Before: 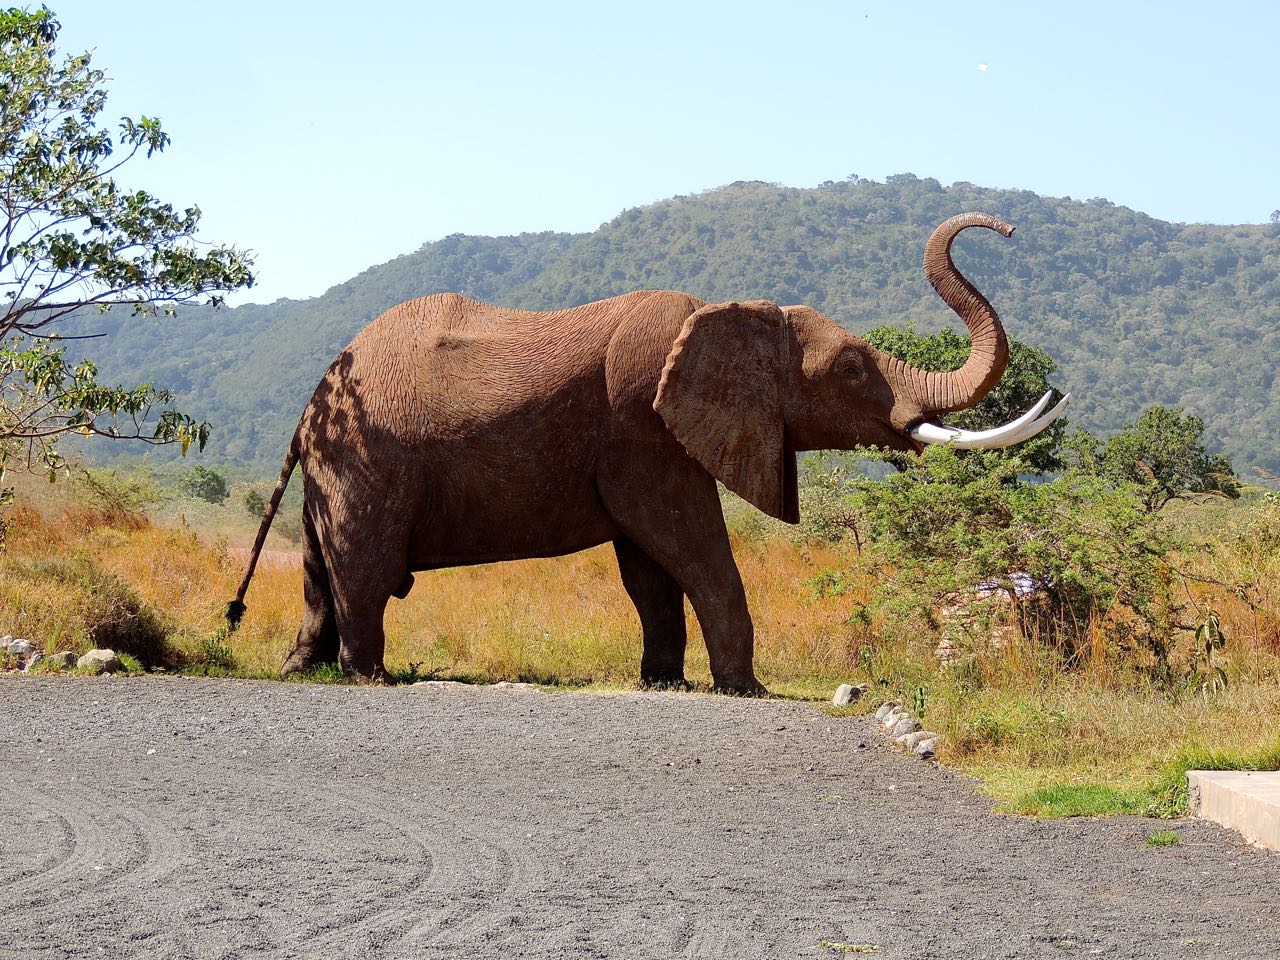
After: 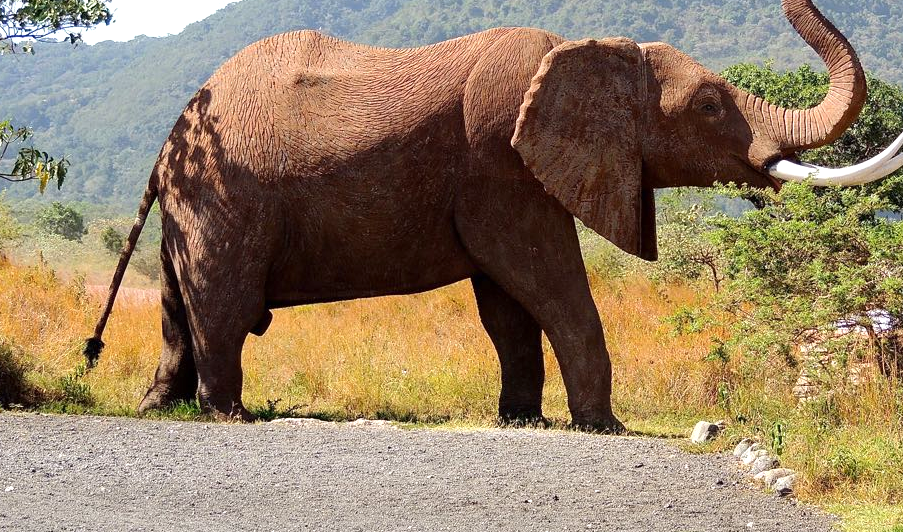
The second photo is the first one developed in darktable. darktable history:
crop: left 11.157%, top 27.495%, right 18.264%, bottom 17.054%
exposure: exposure 0.408 EV, compensate highlight preservation false
